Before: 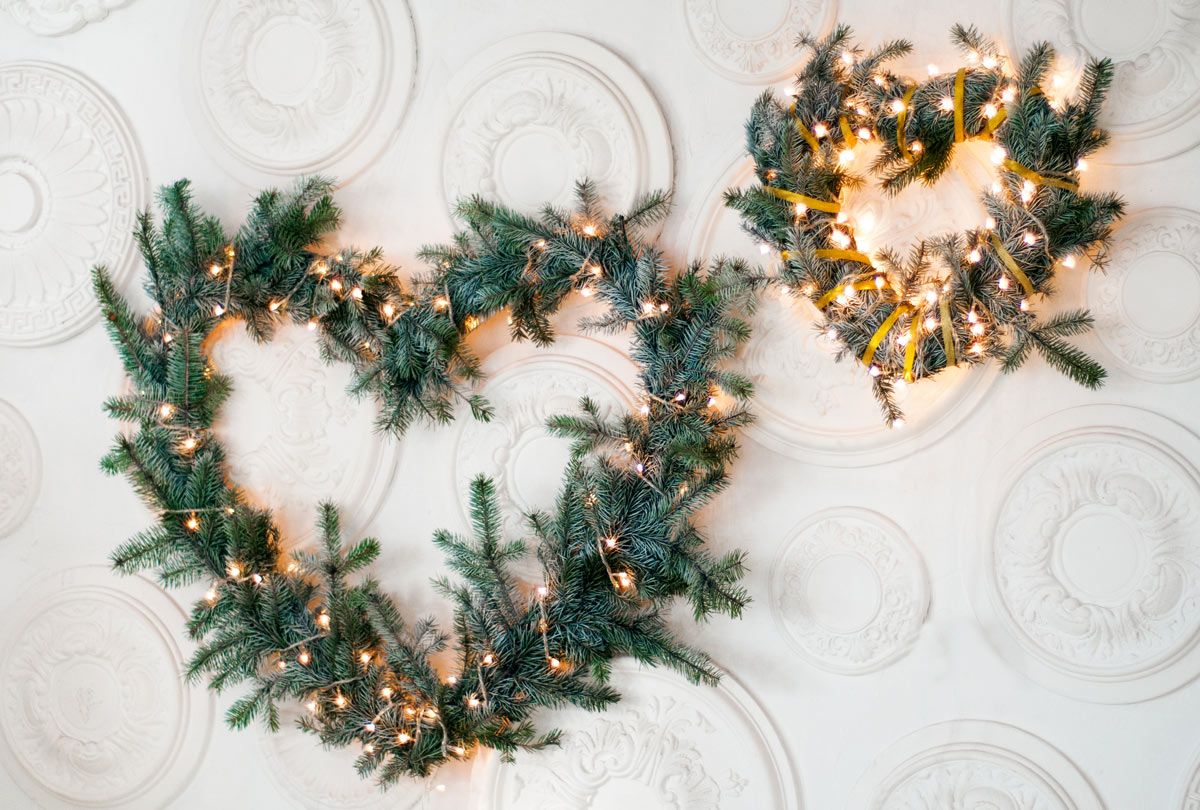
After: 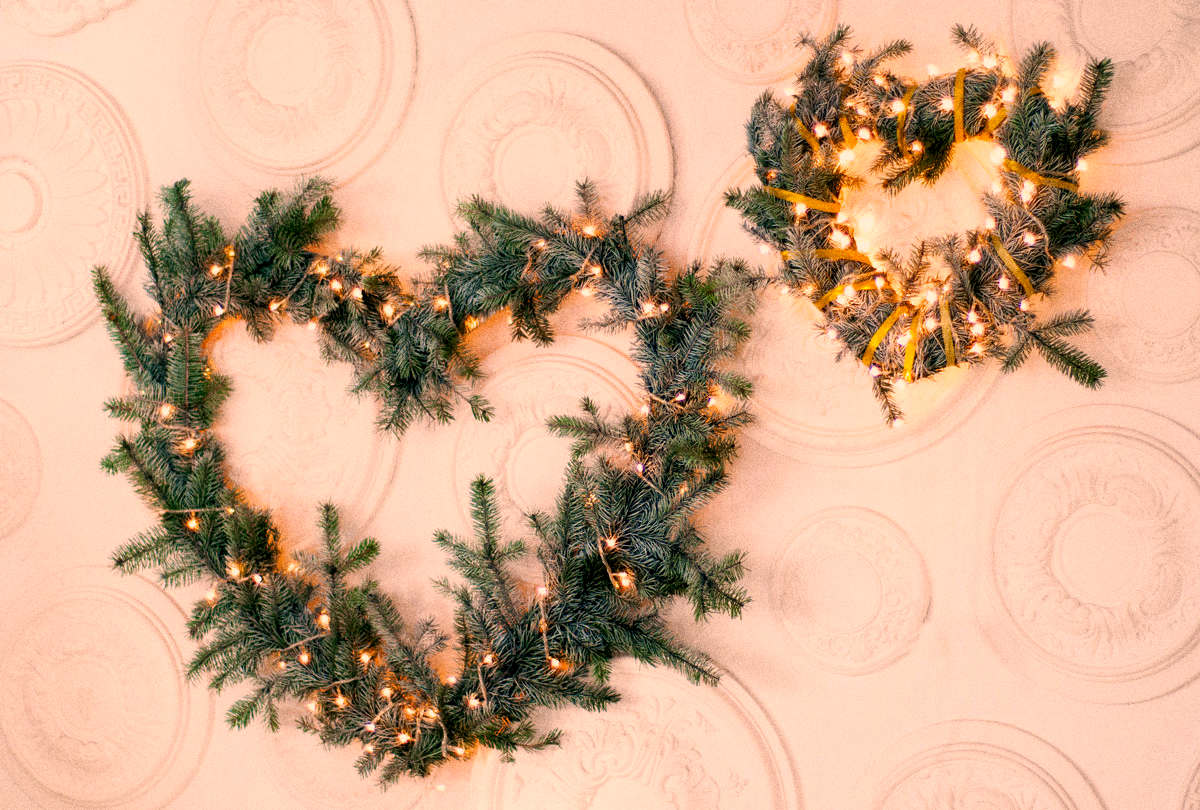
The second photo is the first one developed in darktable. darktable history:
exposure: black level correction 0.005, exposure 0.001 EV, compensate highlight preservation false
grain: coarseness 0.09 ISO, strength 40%
color correction: highlights a* 21.88, highlights b* 22.25
